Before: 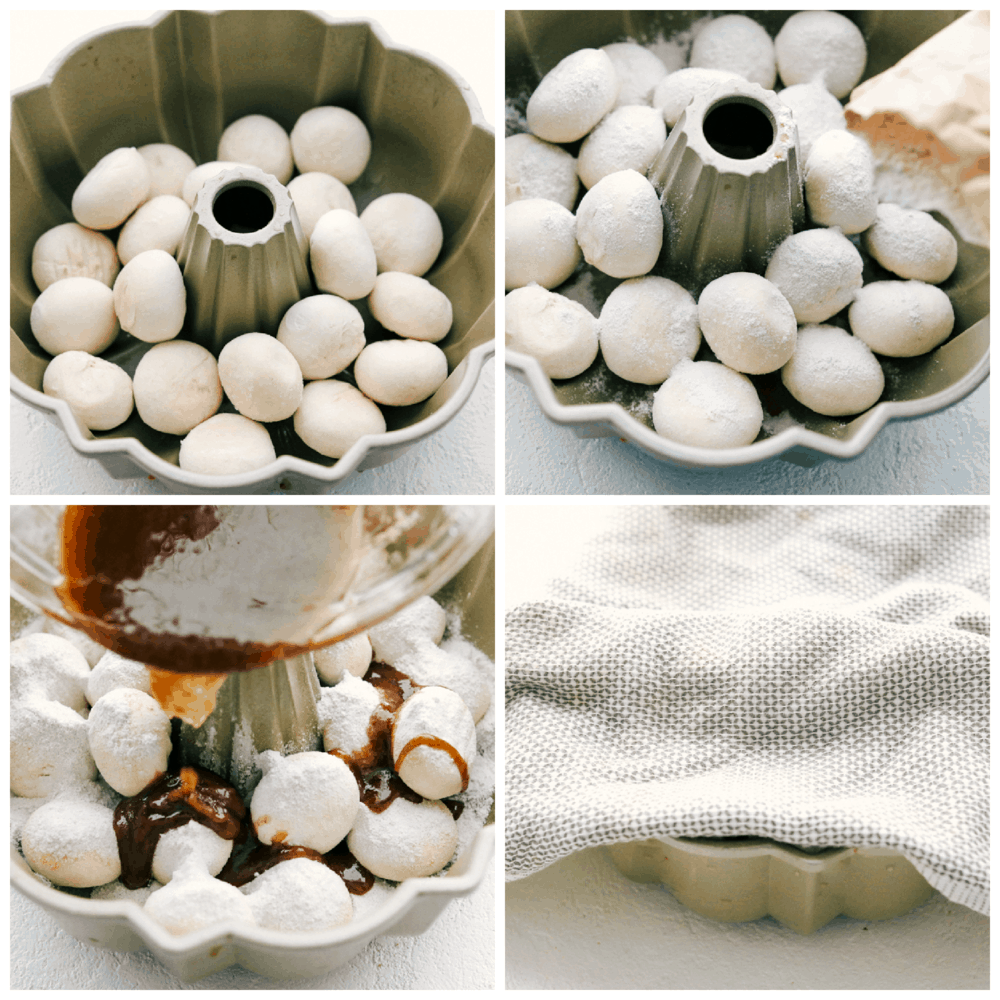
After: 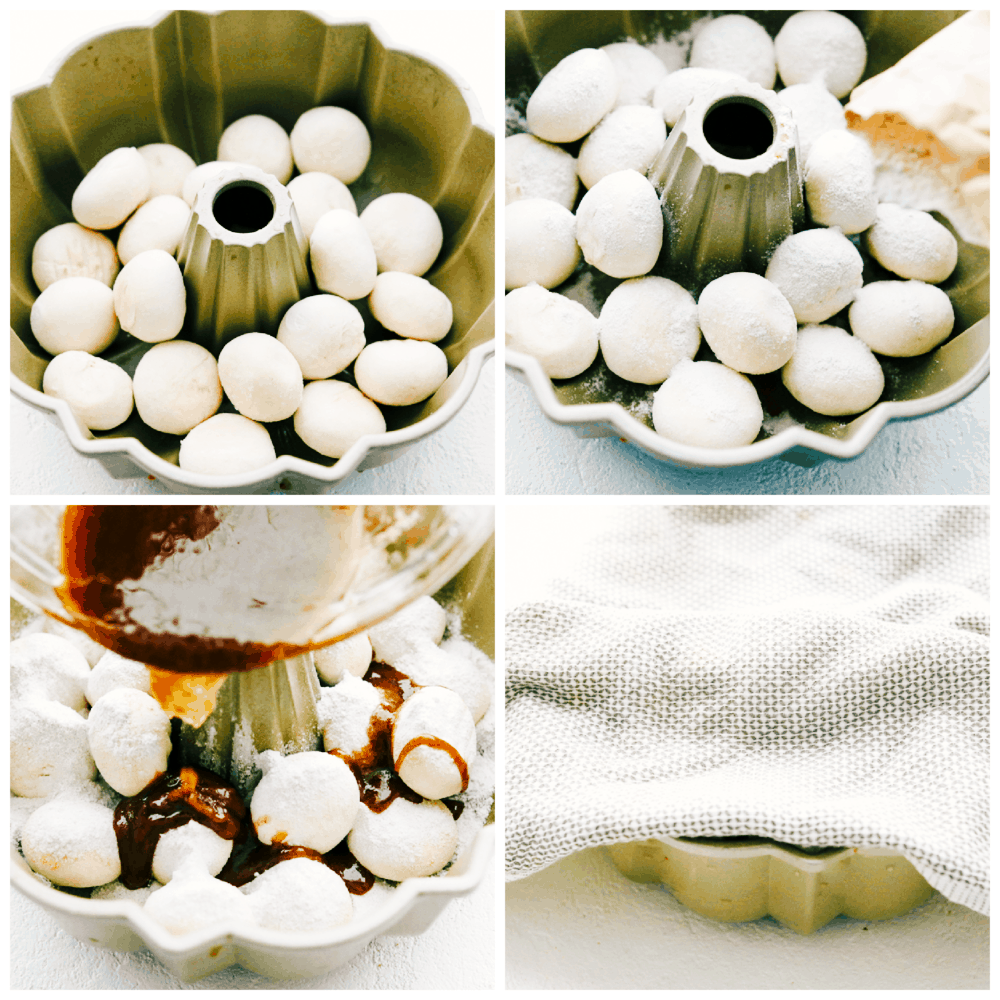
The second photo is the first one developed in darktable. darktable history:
color balance rgb: perceptual saturation grading › global saturation 20%, perceptual saturation grading › highlights -25.597%, perceptual saturation grading › shadows 24.139%, global vibrance 20%
contrast brightness saturation: saturation -0.063
base curve: curves: ch0 [(0, 0) (0.032, 0.025) (0.121, 0.166) (0.206, 0.329) (0.605, 0.79) (1, 1)], preserve colors none
